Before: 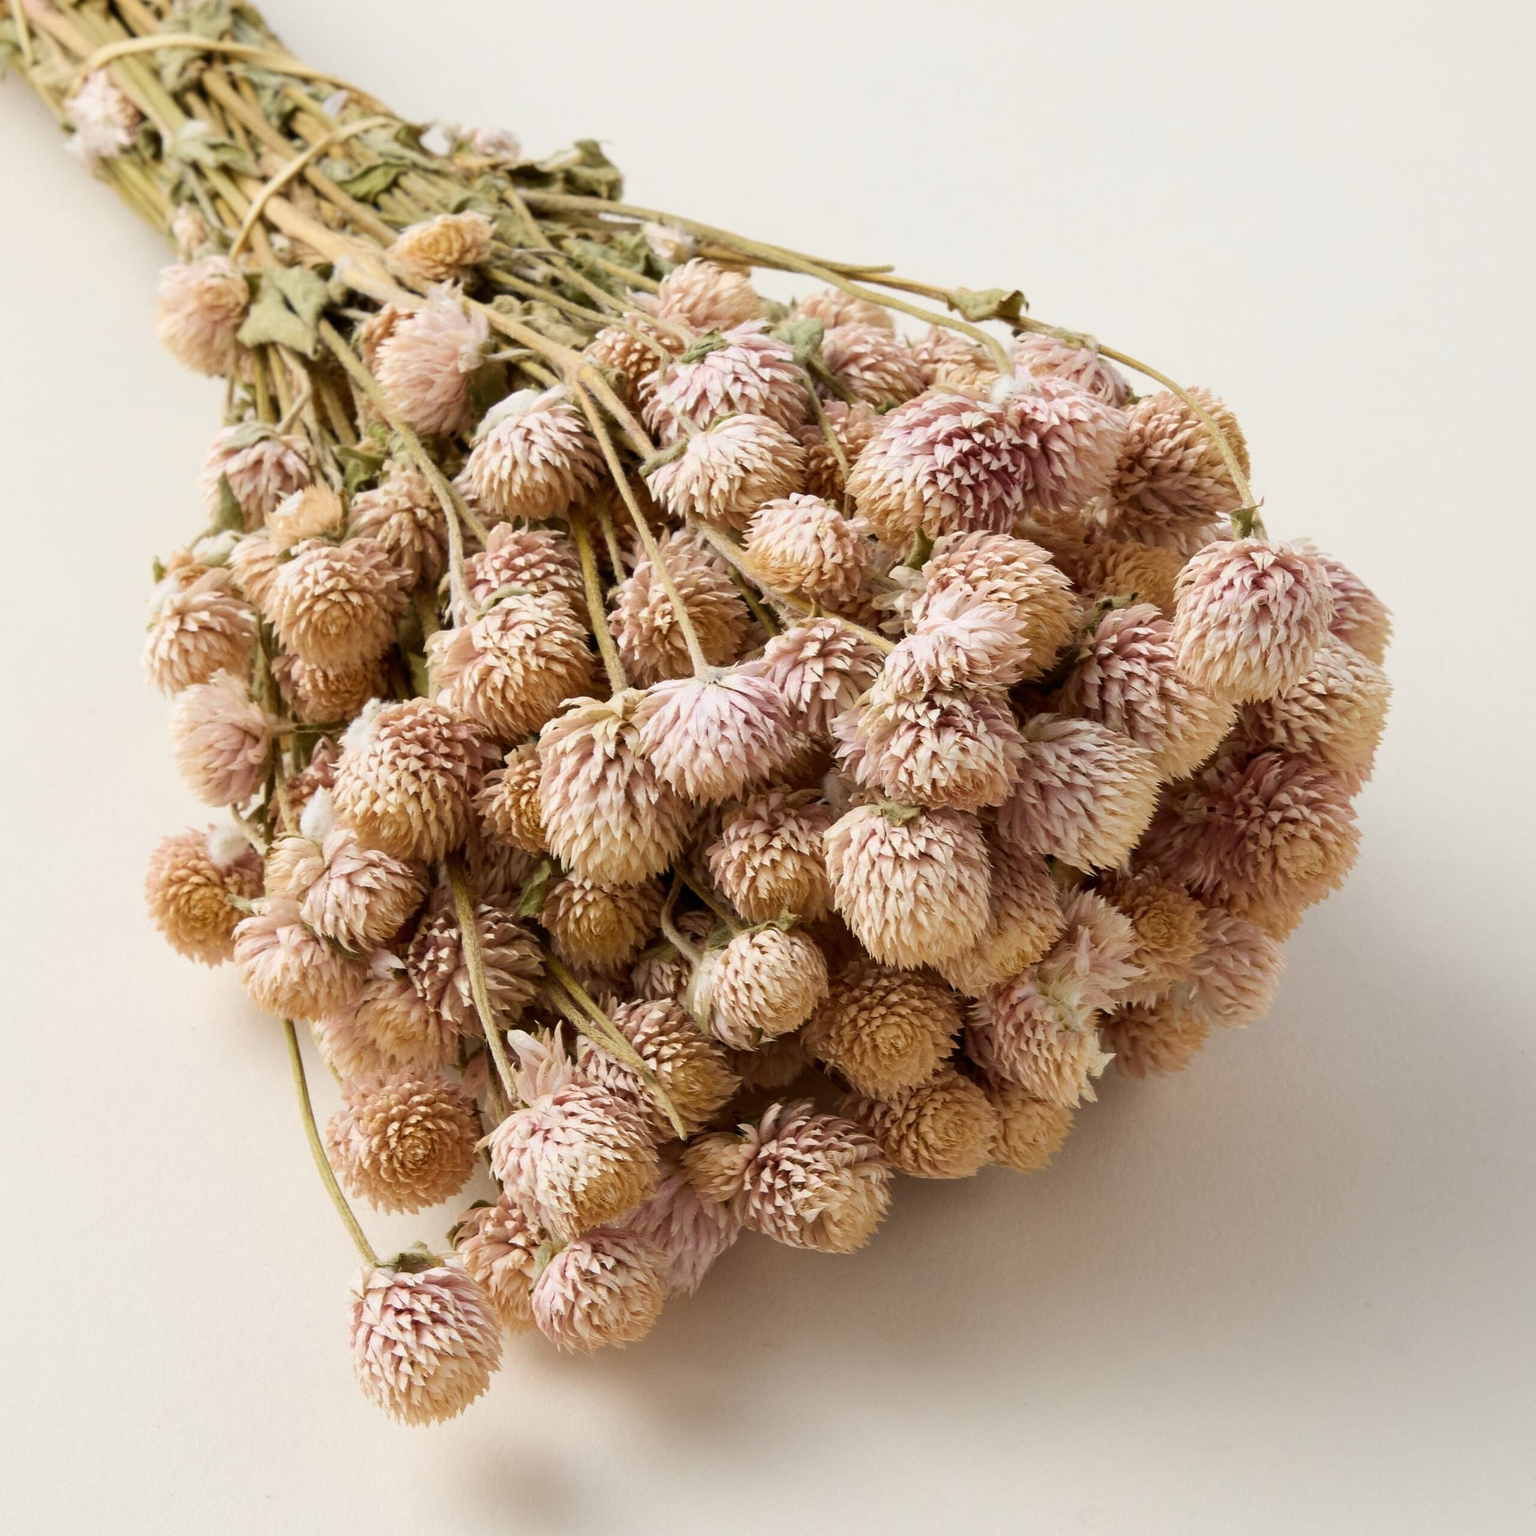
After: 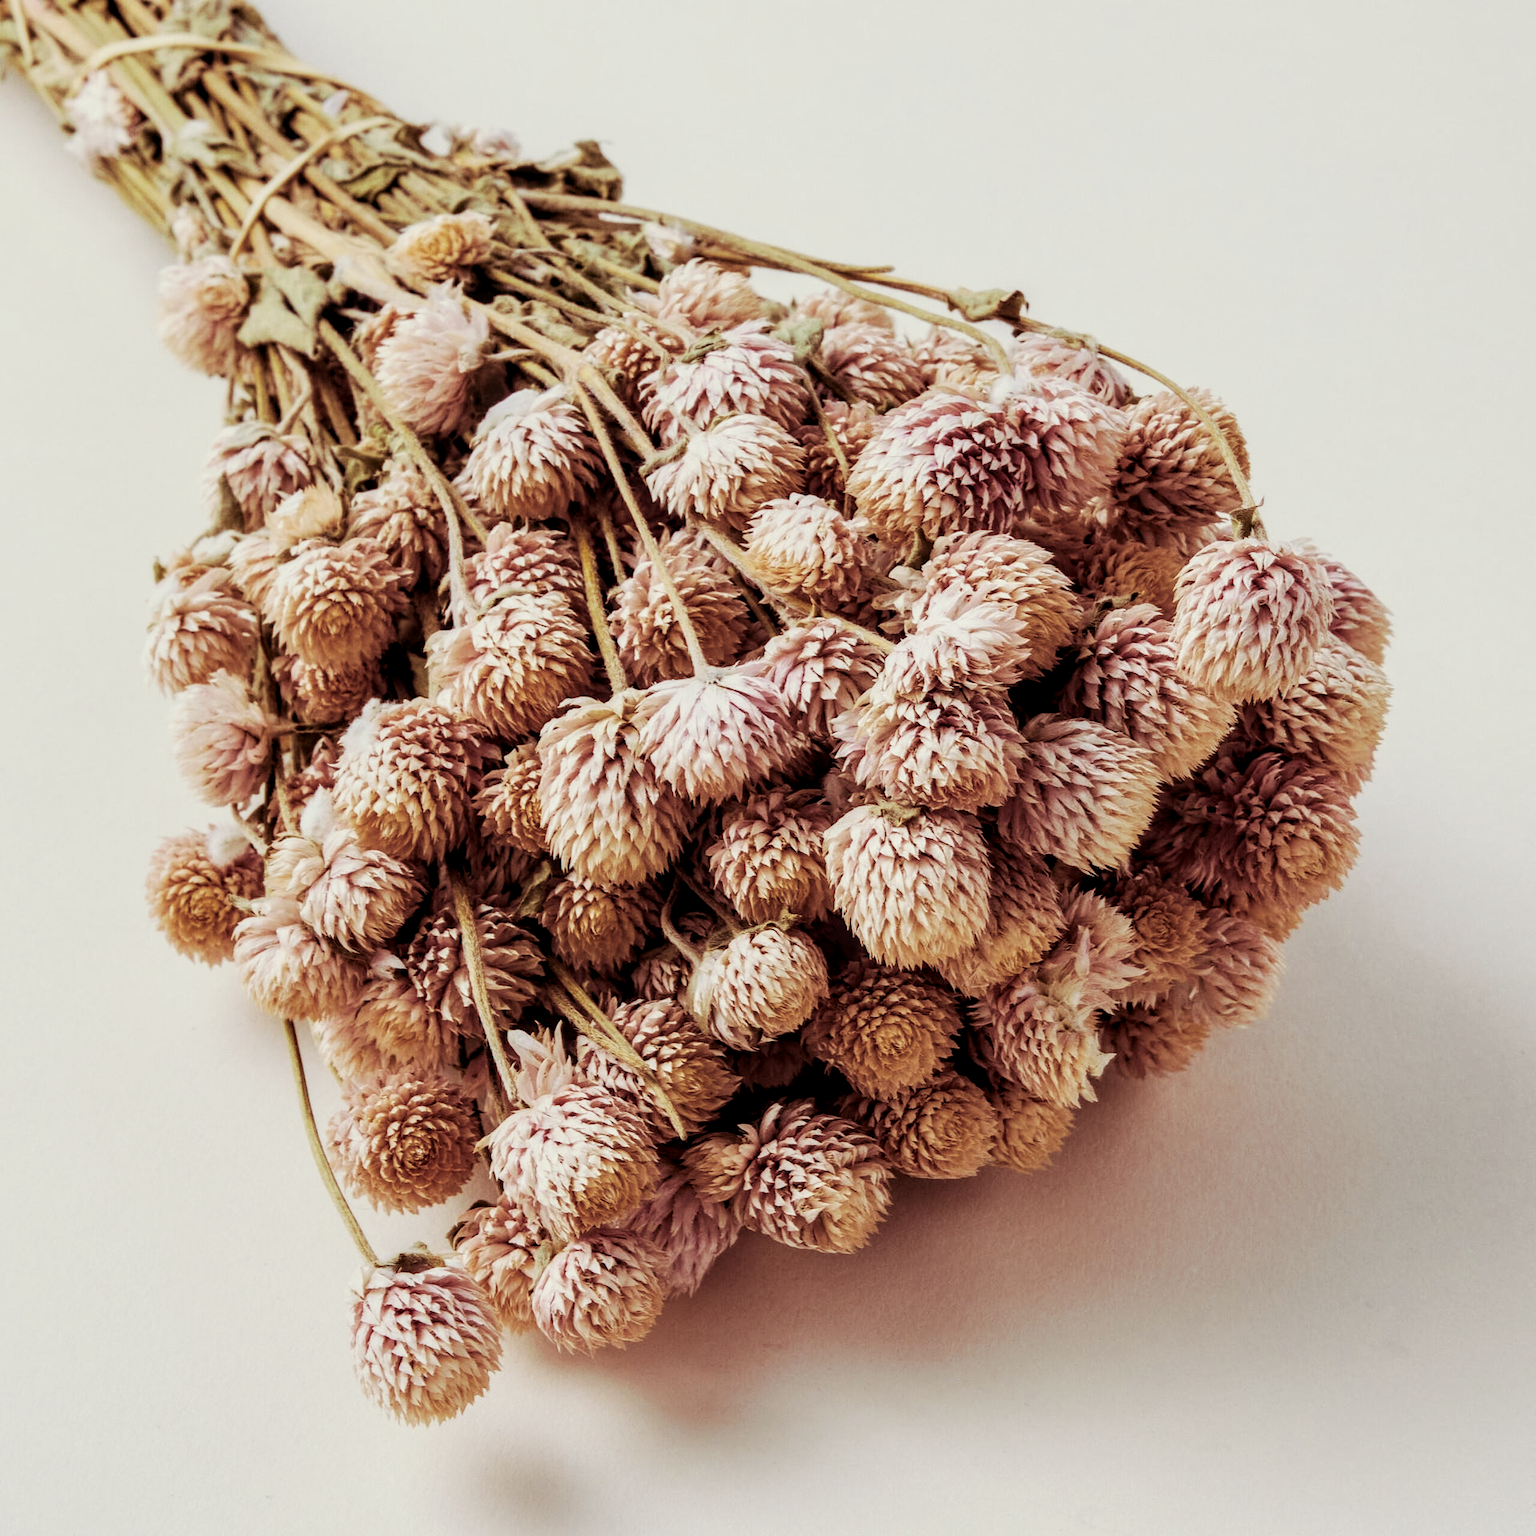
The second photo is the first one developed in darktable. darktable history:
split-toning: on, module defaults
filmic rgb: black relative exposure -16 EV, white relative exposure 5.31 EV, hardness 5.9, contrast 1.25, preserve chrominance no, color science v5 (2021)
local contrast: highlights 61%, detail 143%, midtone range 0.428
